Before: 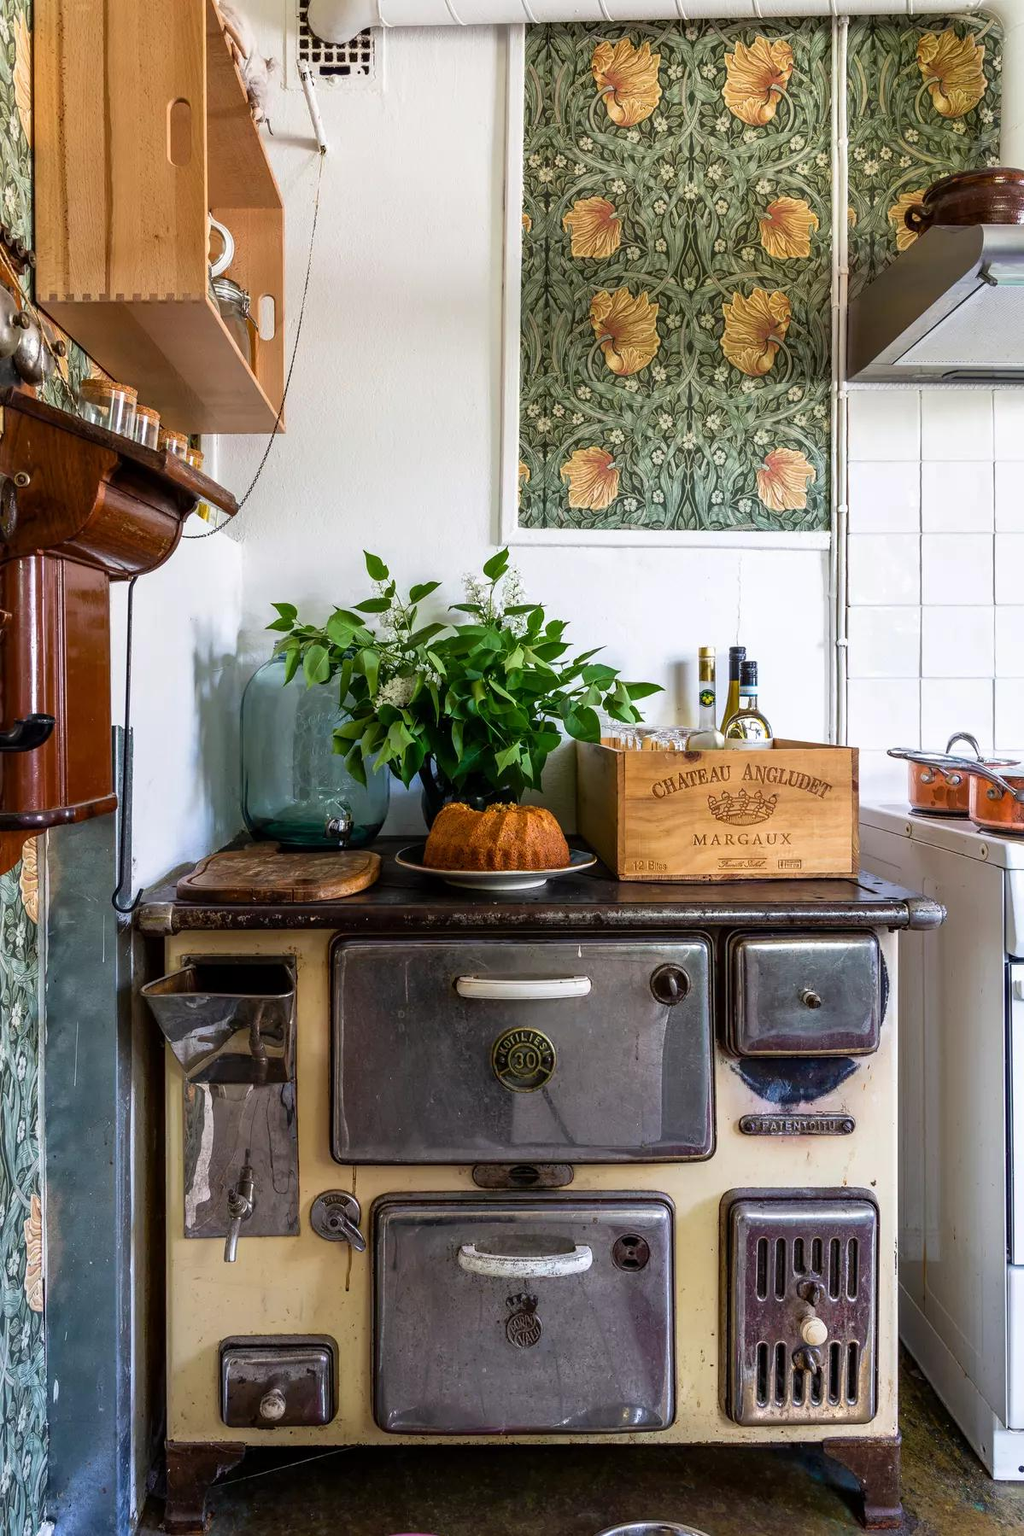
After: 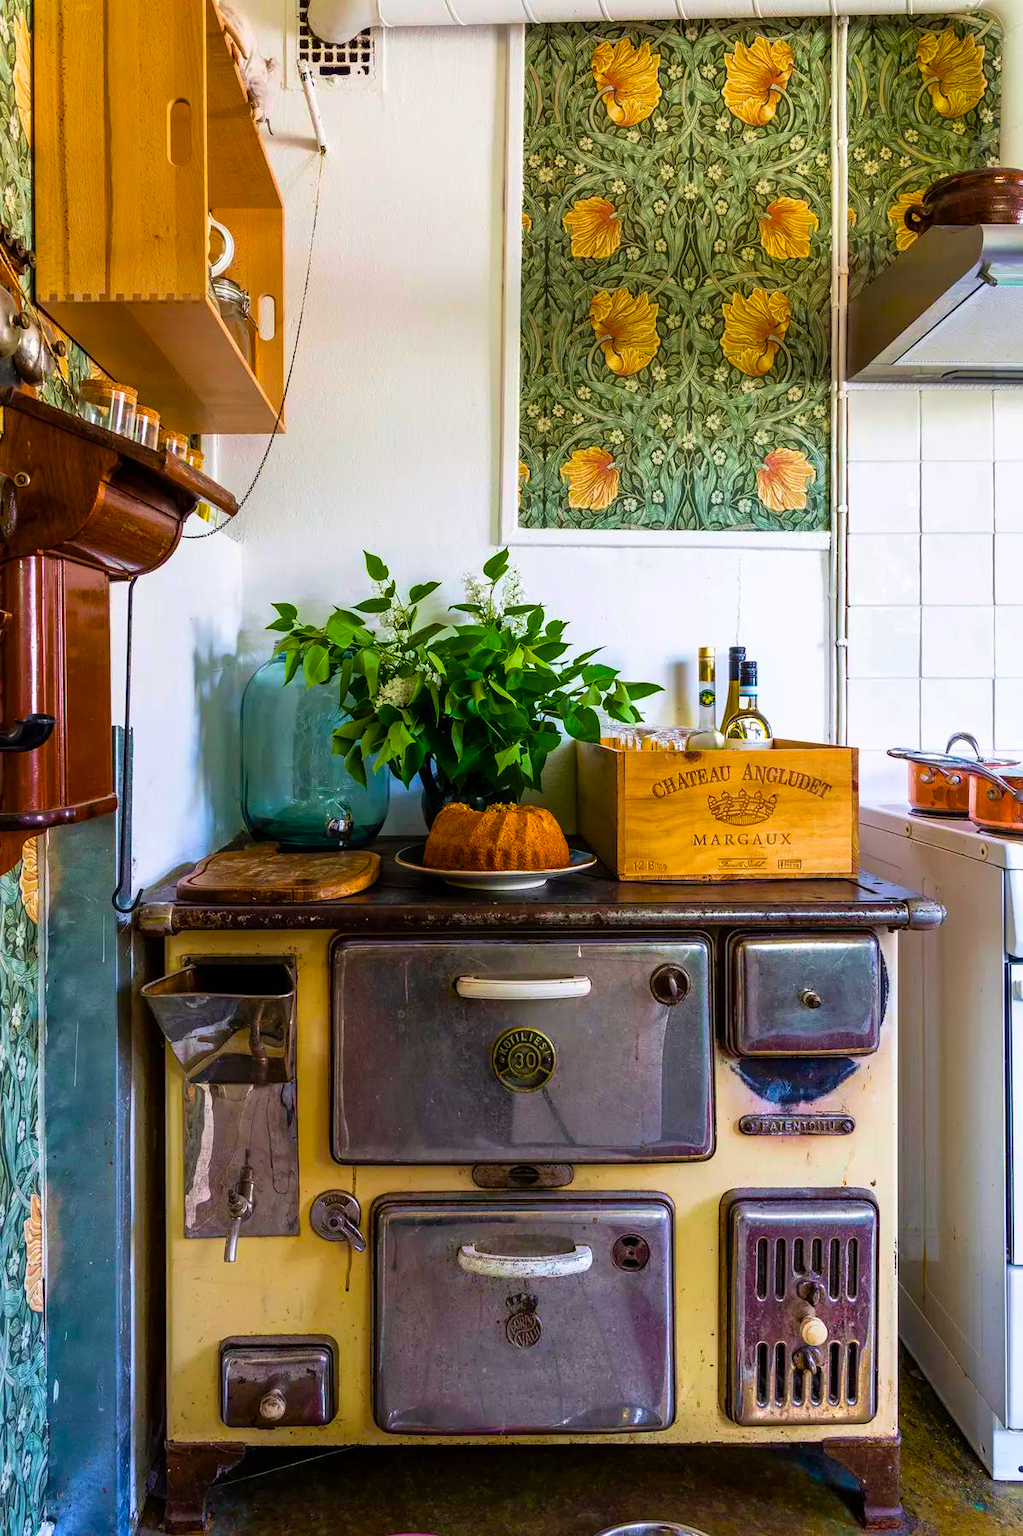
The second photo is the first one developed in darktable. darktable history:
velvia: strength 21.91%
color balance rgb: linear chroma grading › shadows -3.396%, linear chroma grading › highlights -2.891%, perceptual saturation grading › global saturation 24.879%, global vibrance 50.546%
